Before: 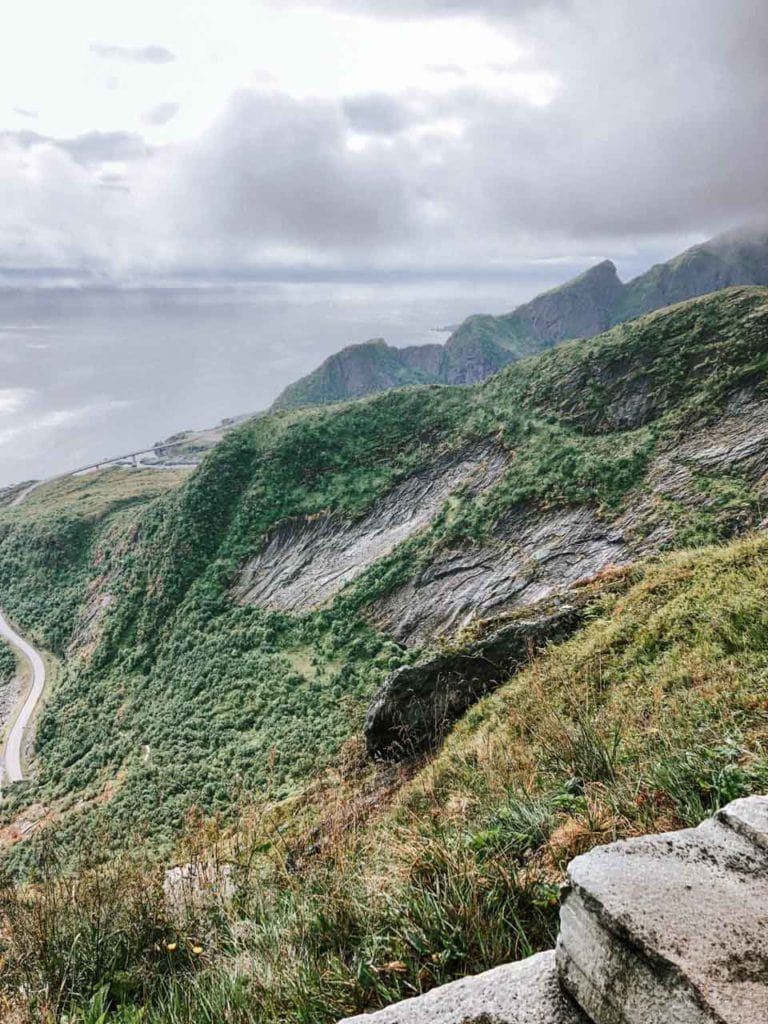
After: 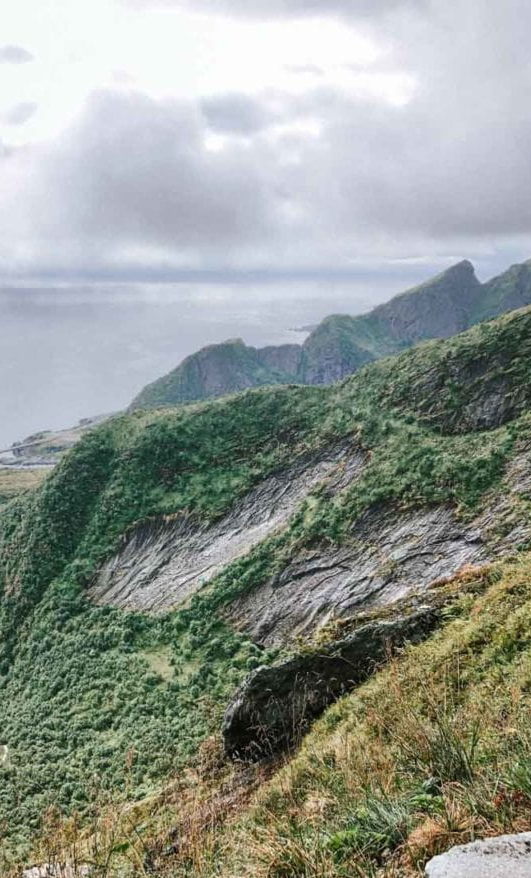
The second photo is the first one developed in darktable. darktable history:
crop: left 18.514%, right 12.308%, bottom 14.178%
